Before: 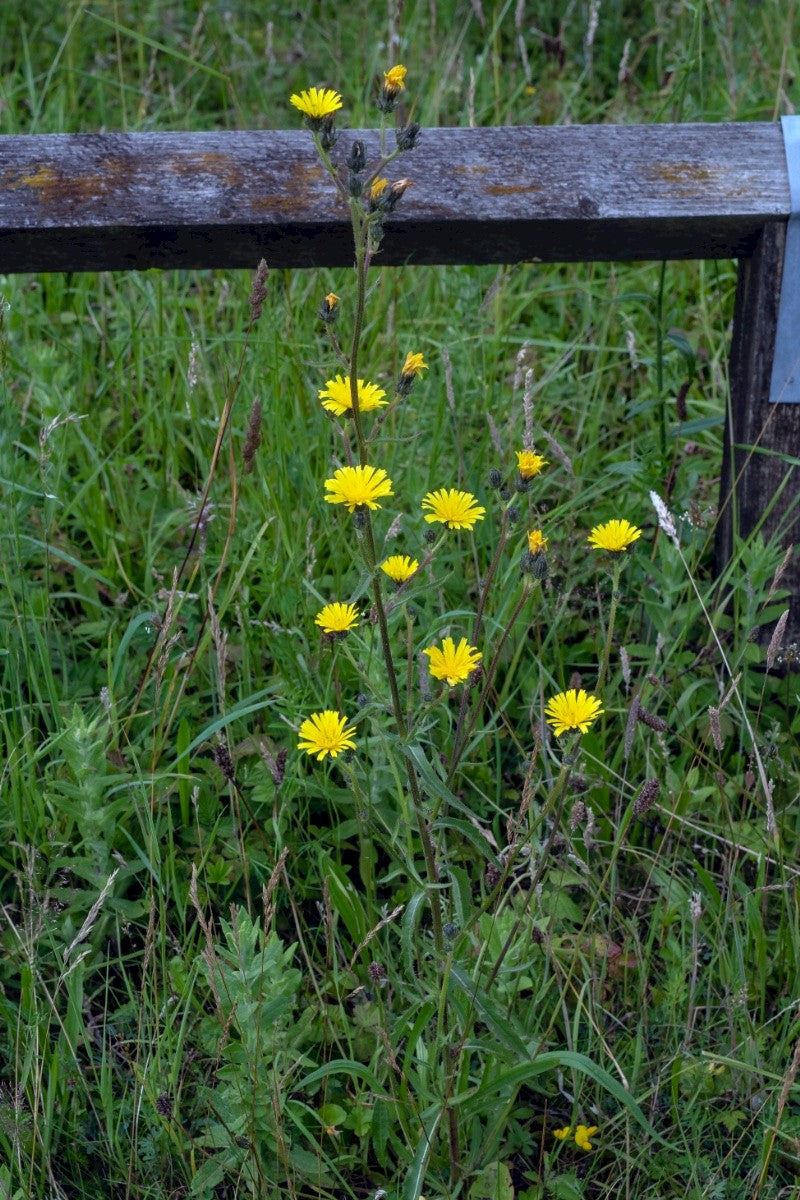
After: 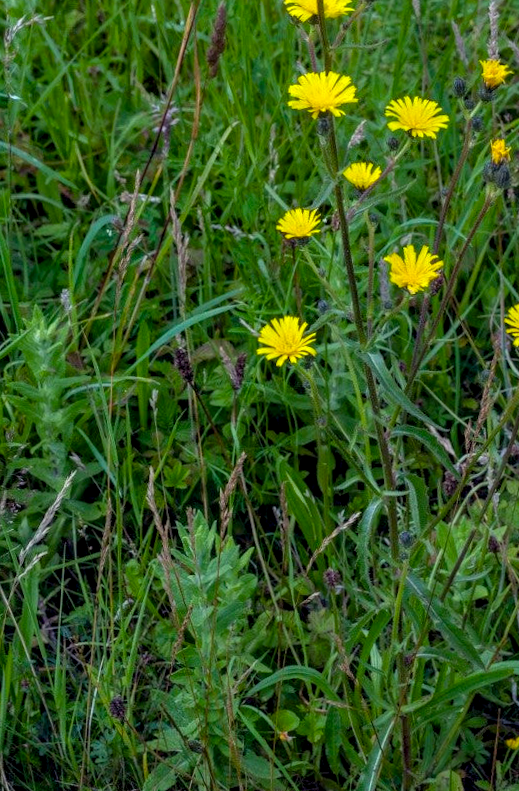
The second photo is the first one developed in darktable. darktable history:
crop and rotate: angle -0.99°, left 3.635%, top 32.312%, right 29.791%
local contrast: on, module defaults
color balance rgb: linear chroma grading › global chroma 8.96%, perceptual saturation grading › global saturation 14.977%, global vibrance 20%
